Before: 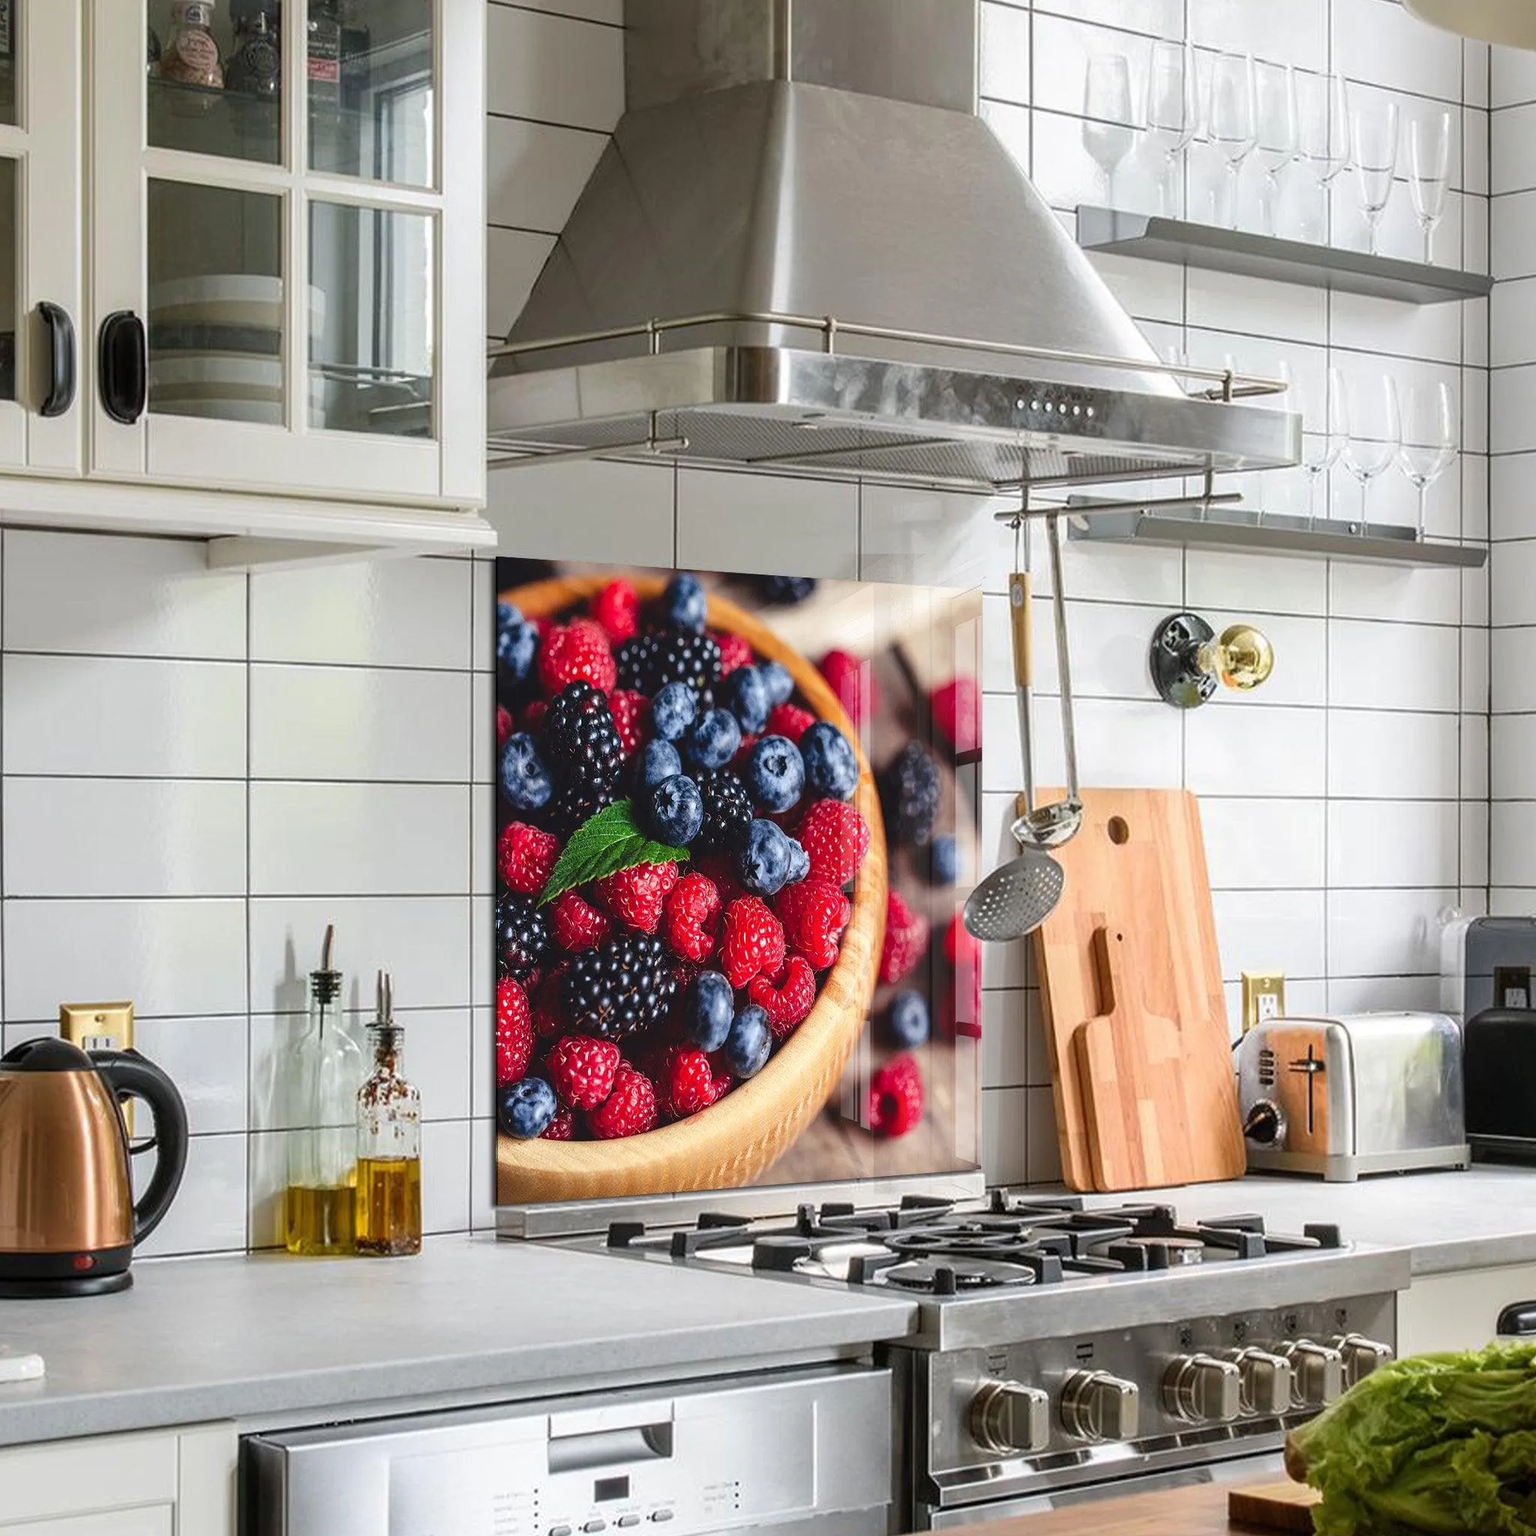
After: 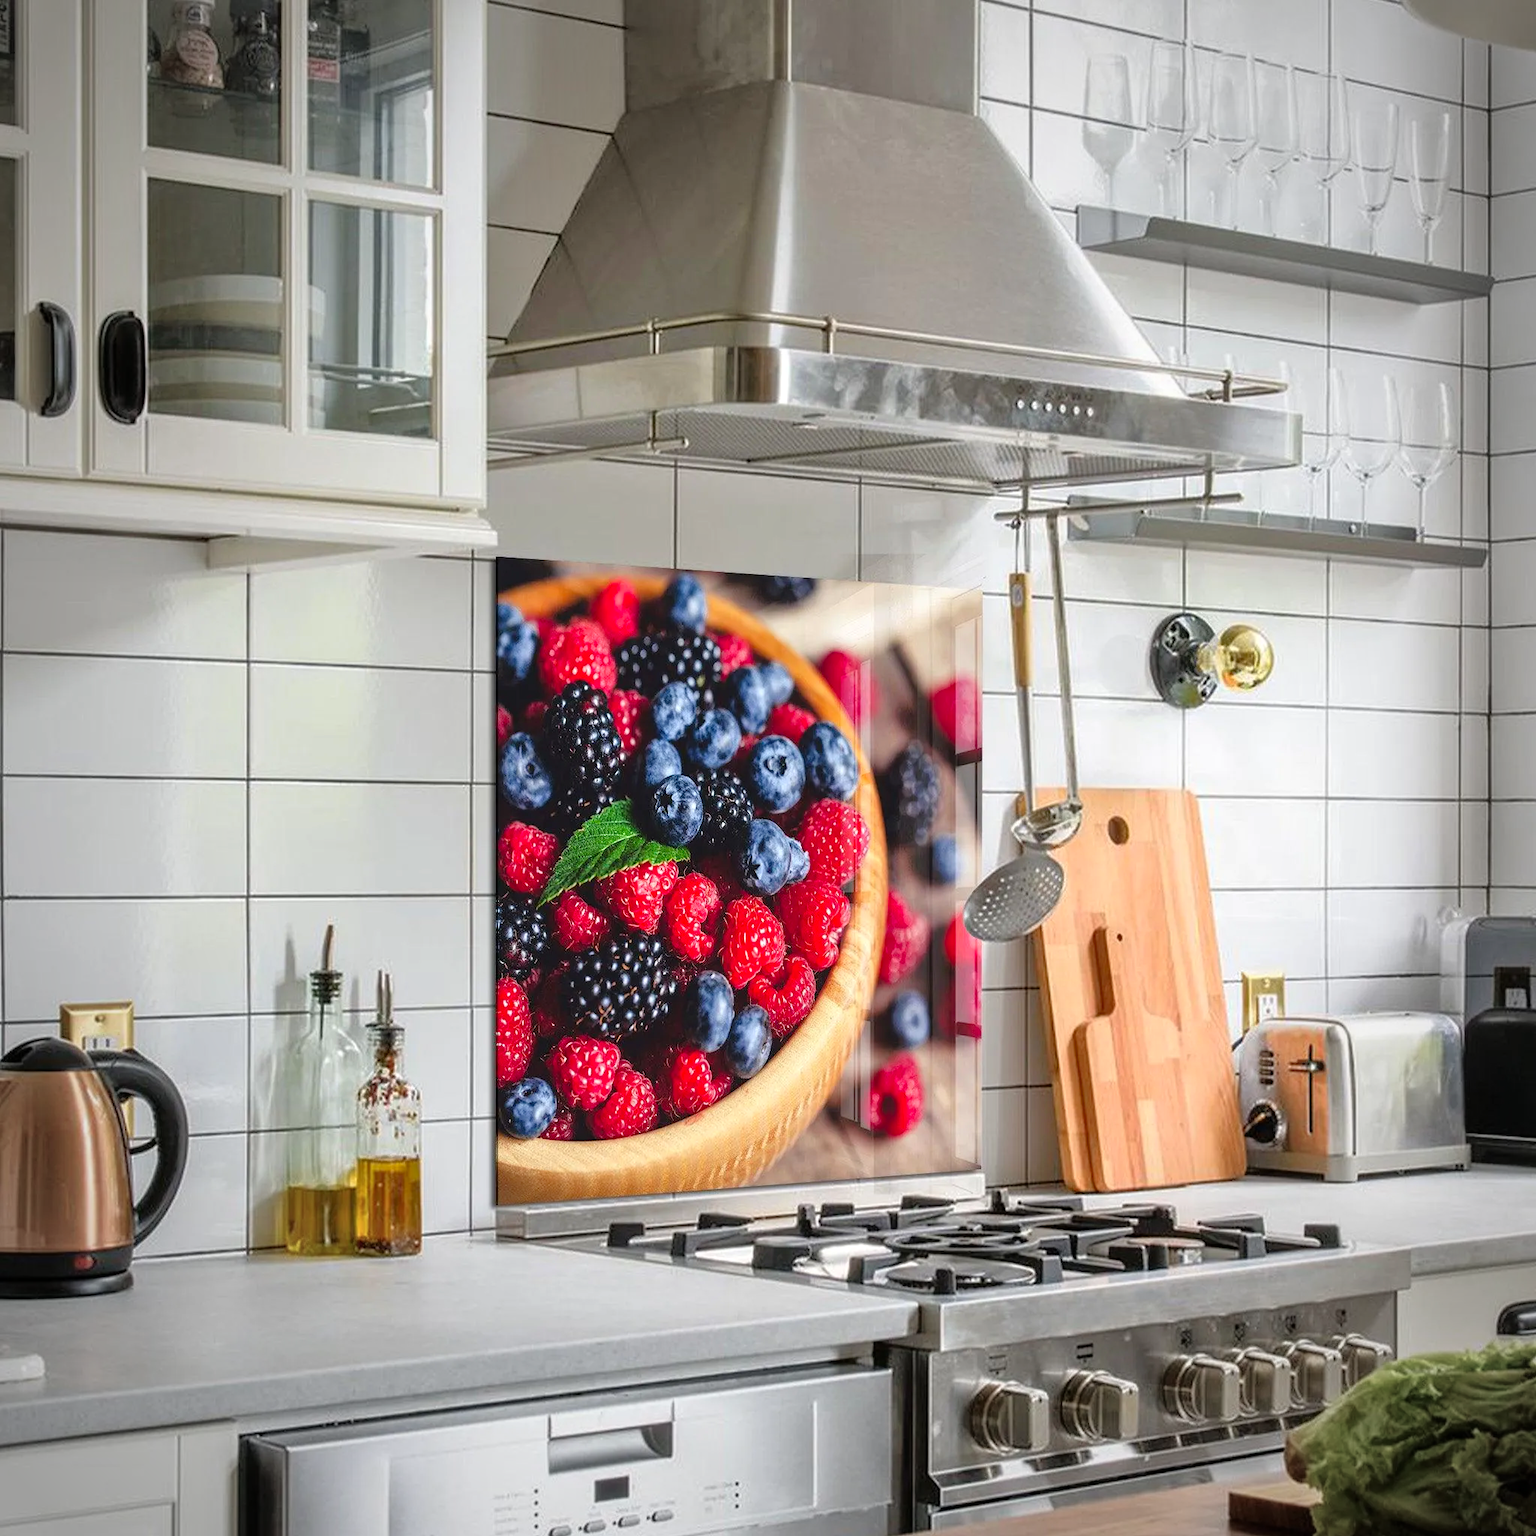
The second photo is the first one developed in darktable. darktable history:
vignetting: fall-off start 67.56%, fall-off radius 67.02%, automatic ratio true
tone equalizer: -8 EV 0.025 EV, -7 EV -0.008 EV, -6 EV 0.023 EV, -5 EV 0.049 EV, -4 EV 0.289 EV, -3 EV 0.637 EV, -2 EV 0.59 EV, -1 EV 0.179 EV, +0 EV 0.026 EV
contrast brightness saturation: saturation 0.104
